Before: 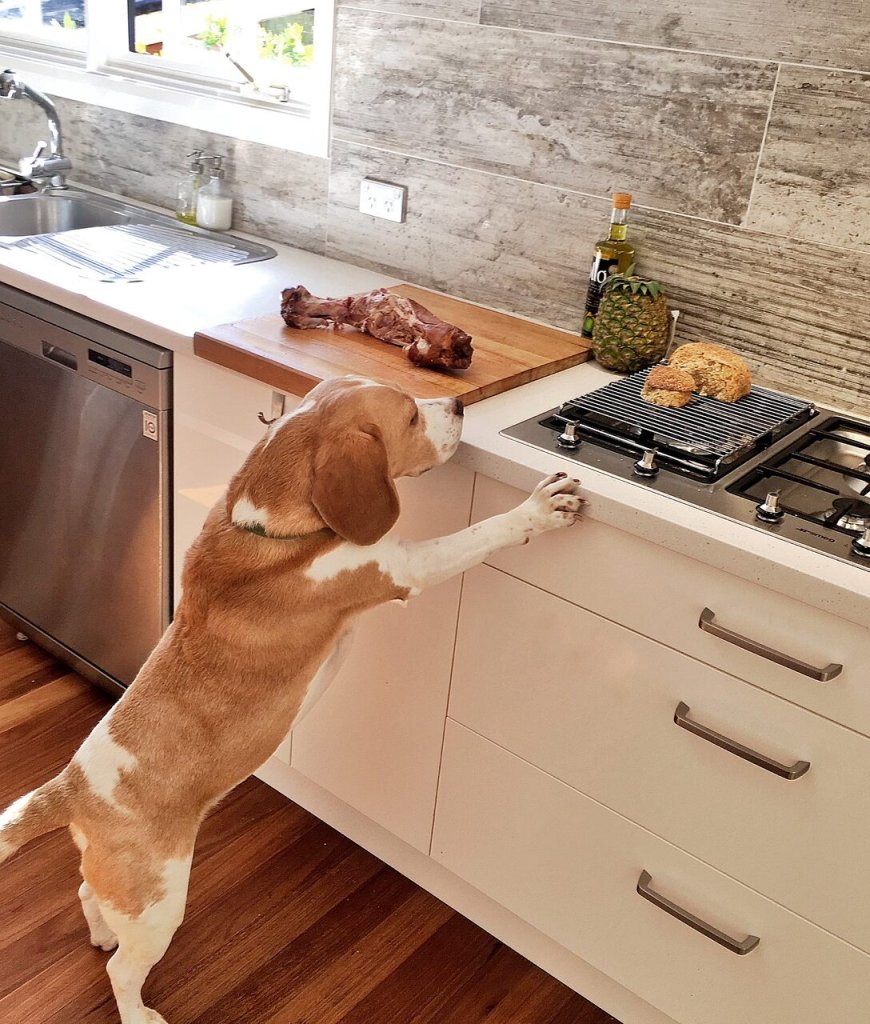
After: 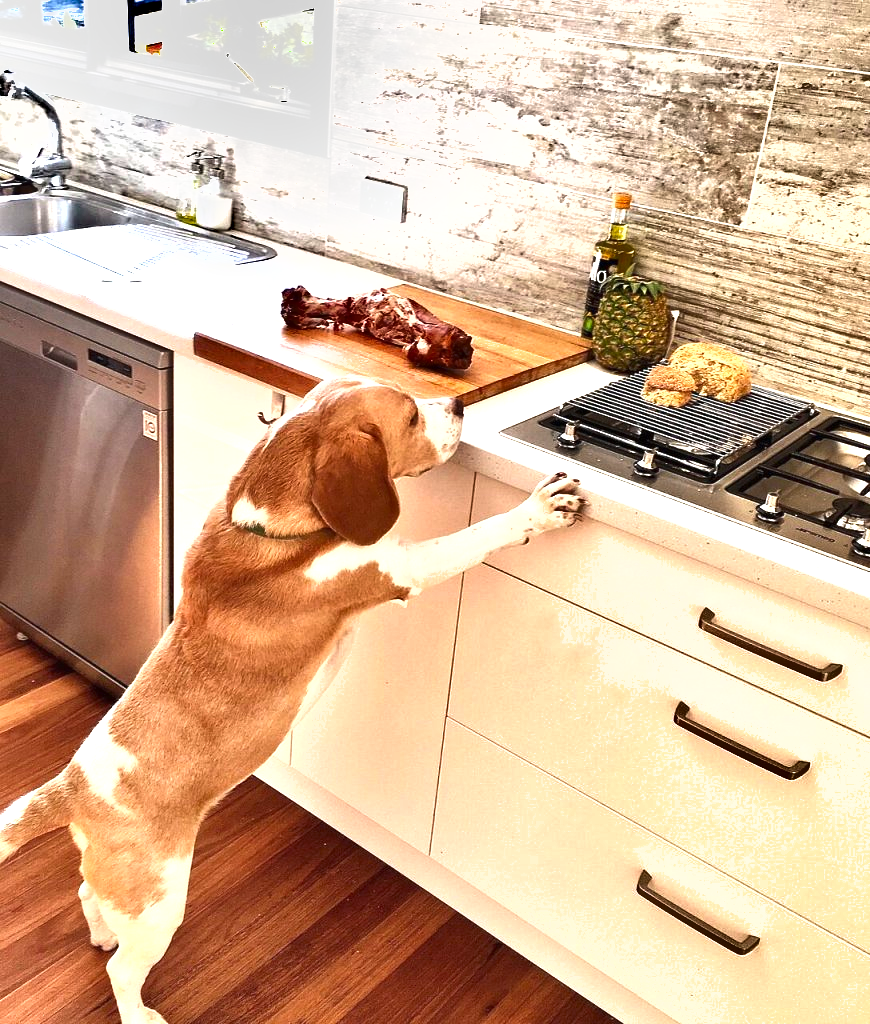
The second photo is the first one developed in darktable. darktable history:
exposure: black level correction 0, exposure 1.199 EV, compensate exposure bias true, compensate highlight preservation false
shadows and highlights: low approximation 0.01, soften with gaussian
